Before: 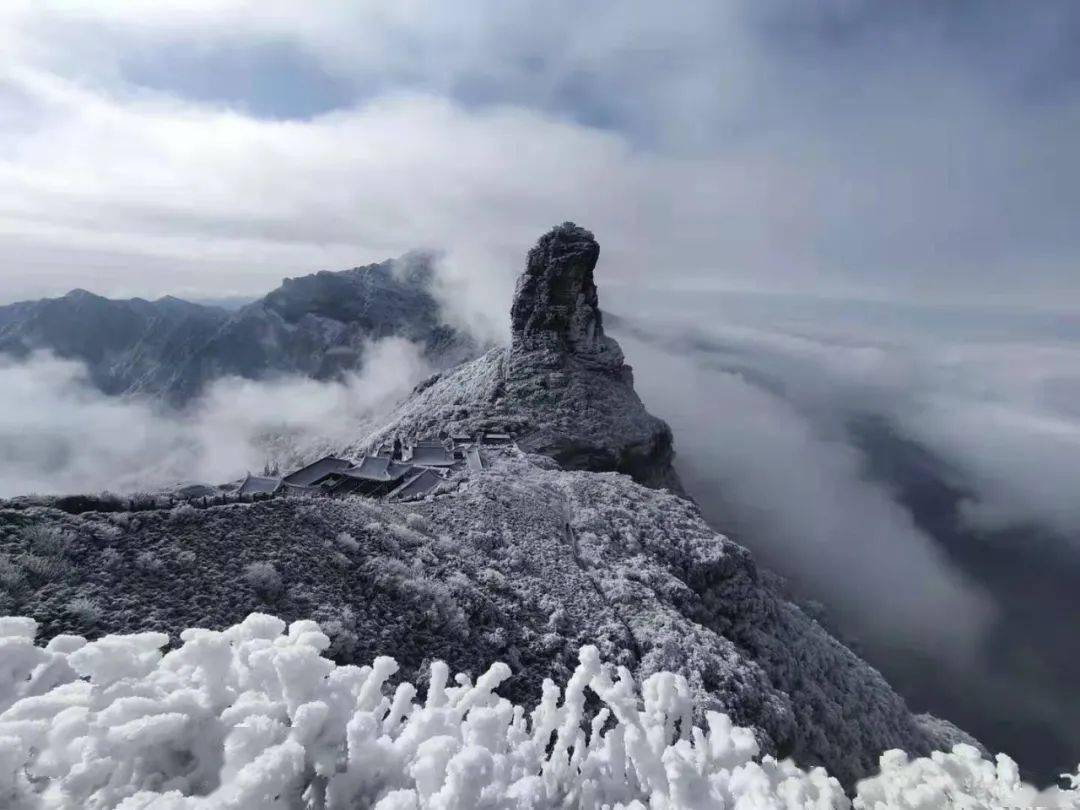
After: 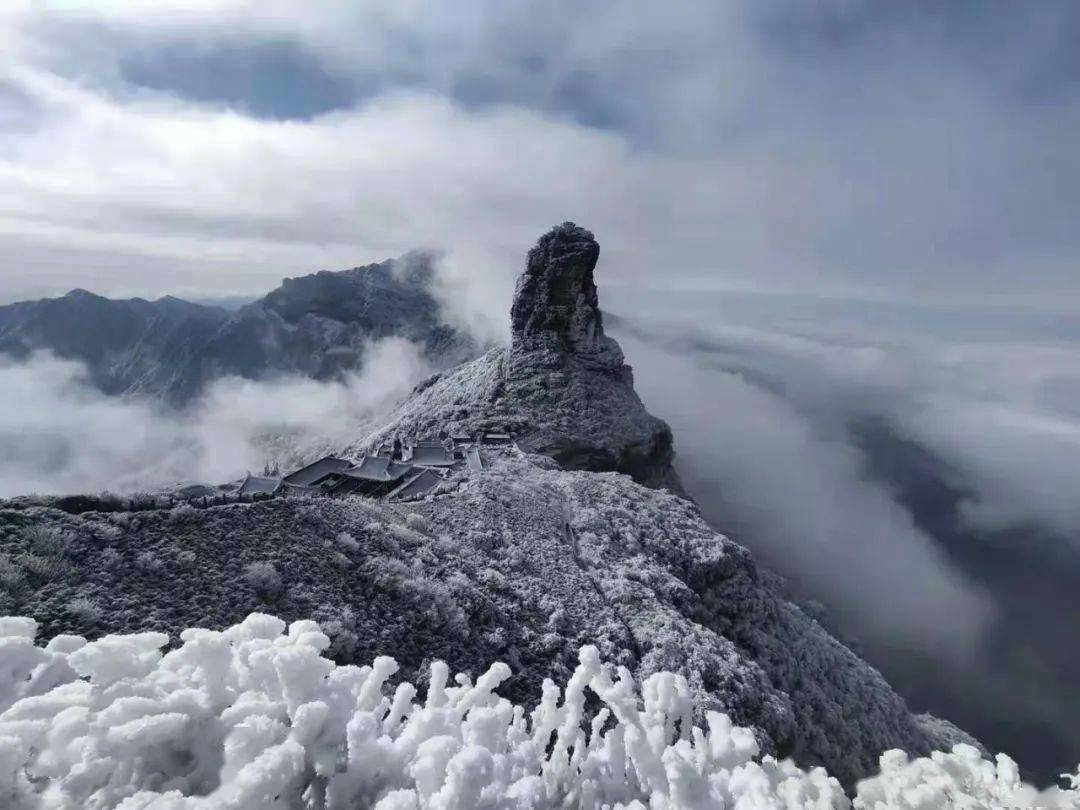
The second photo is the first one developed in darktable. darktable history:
shadows and highlights: shadows 60.33, soften with gaussian
